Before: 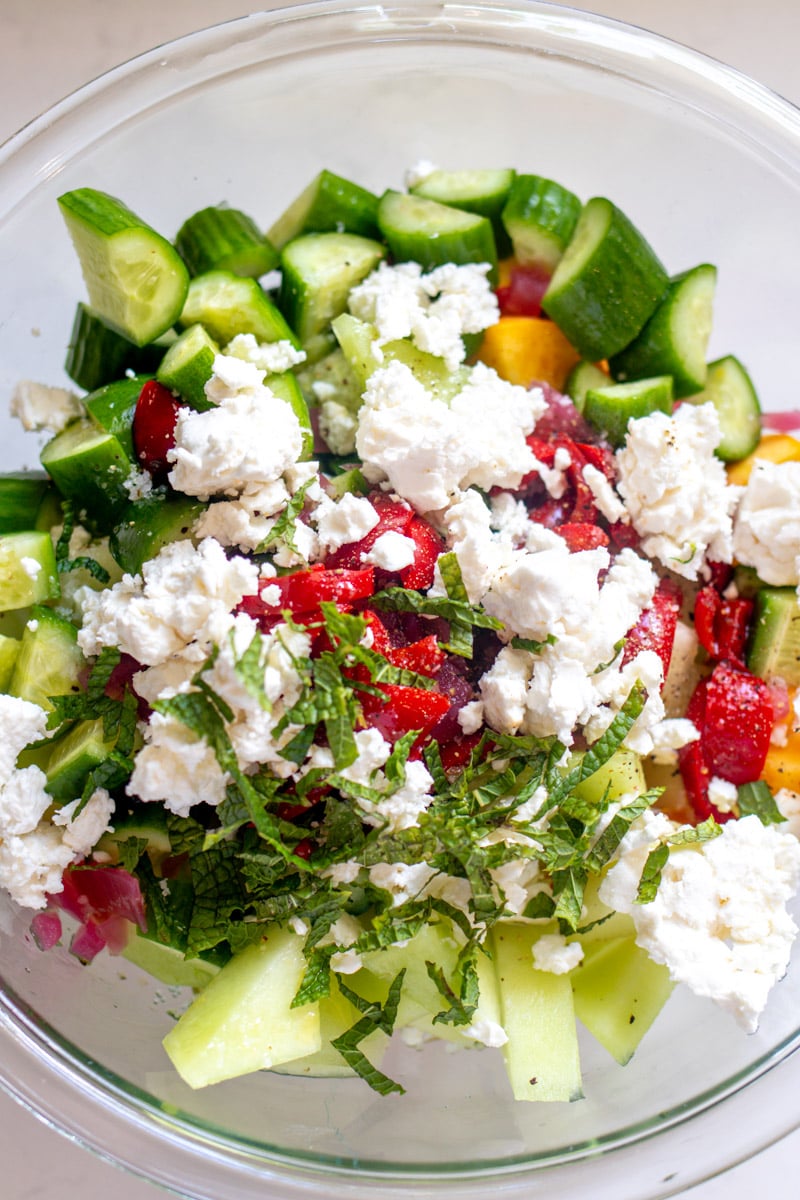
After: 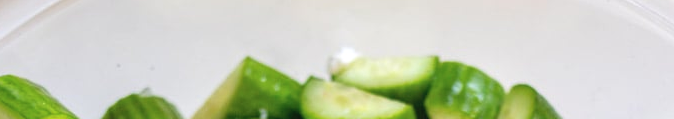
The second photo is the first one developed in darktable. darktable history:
crop and rotate: left 9.644%, top 9.491%, right 6.021%, bottom 80.509%
local contrast: highlights 100%, shadows 100%, detail 120%, midtone range 0.2
contrast brightness saturation: brightness 0.13
